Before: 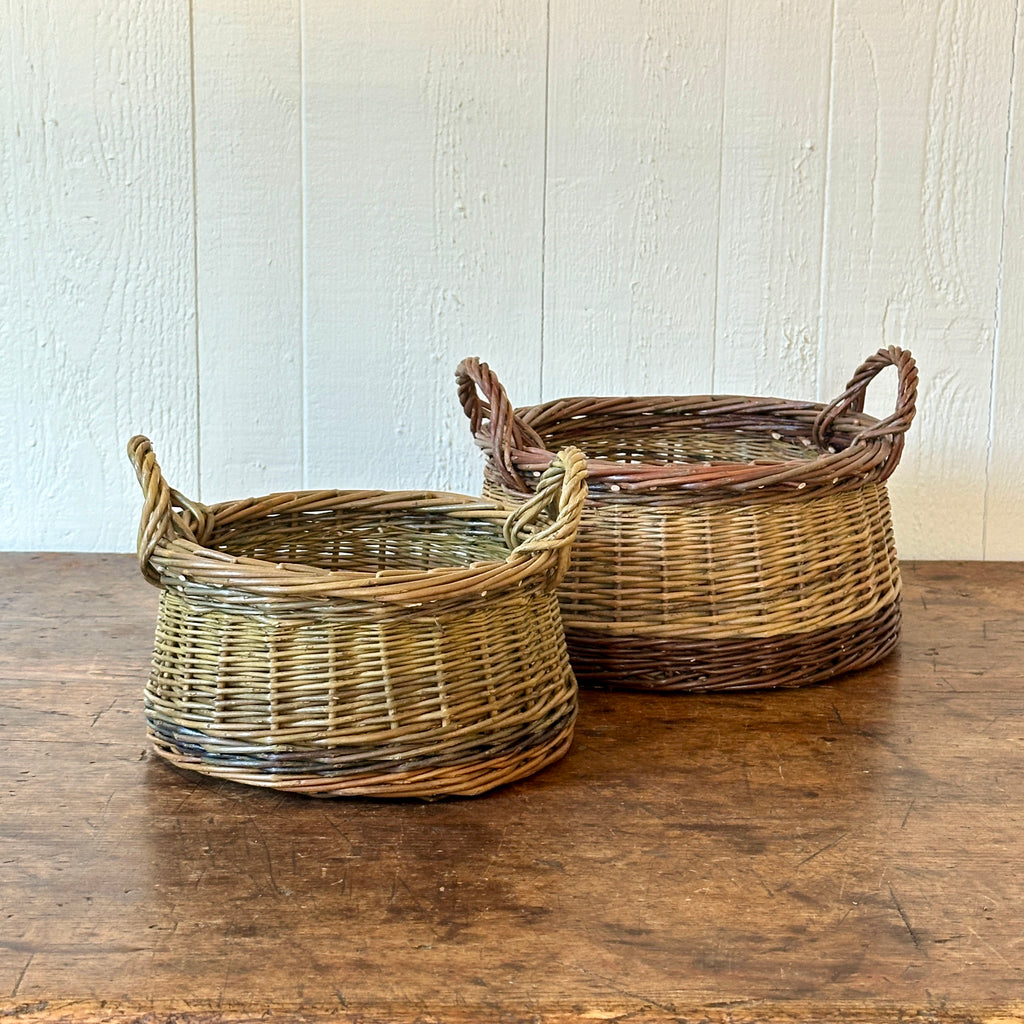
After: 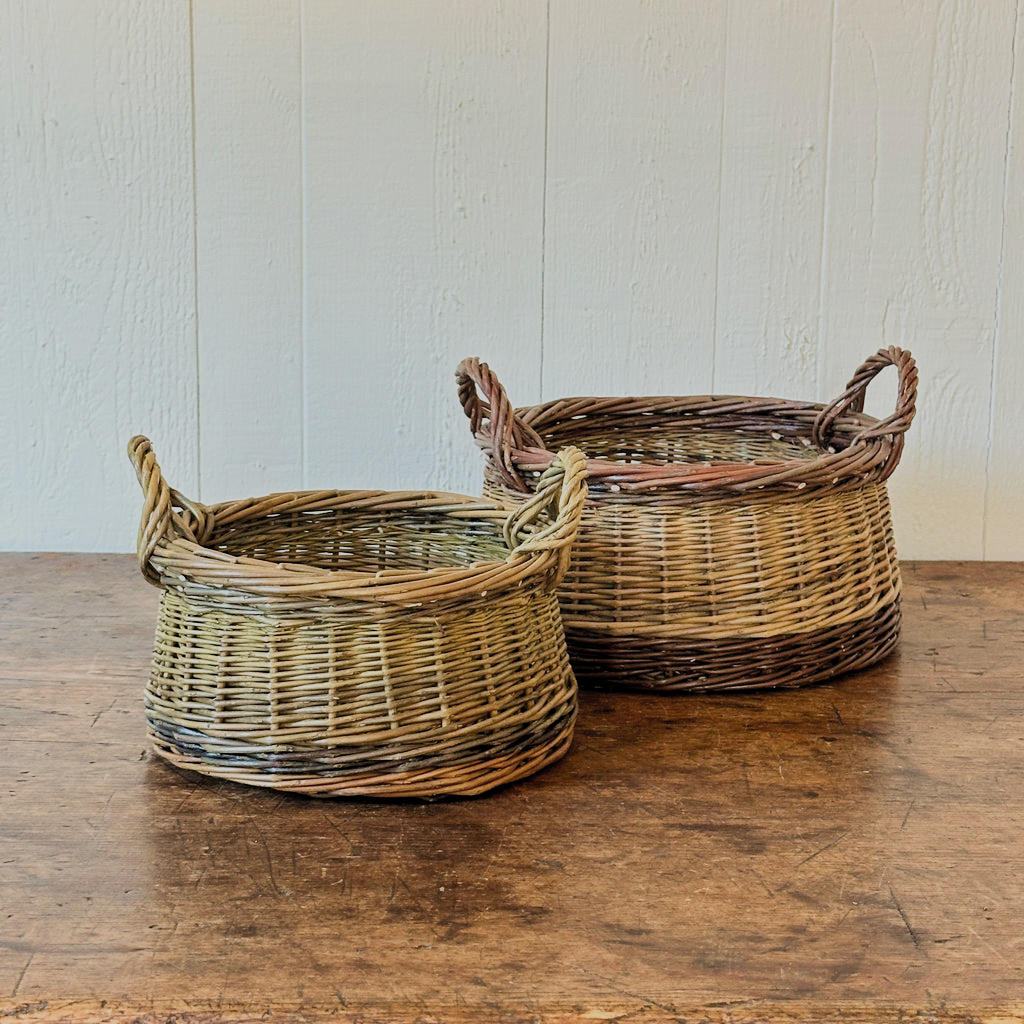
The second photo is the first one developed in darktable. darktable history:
filmic rgb: black relative exposure -7.65 EV, white relative exposure 4.56 EV, hardness 3.61, contrast 0.999, preserve chrominance RGB euclidean norm, color science v5 (2021), contrast in shadows safe, contrast in highlights safe
